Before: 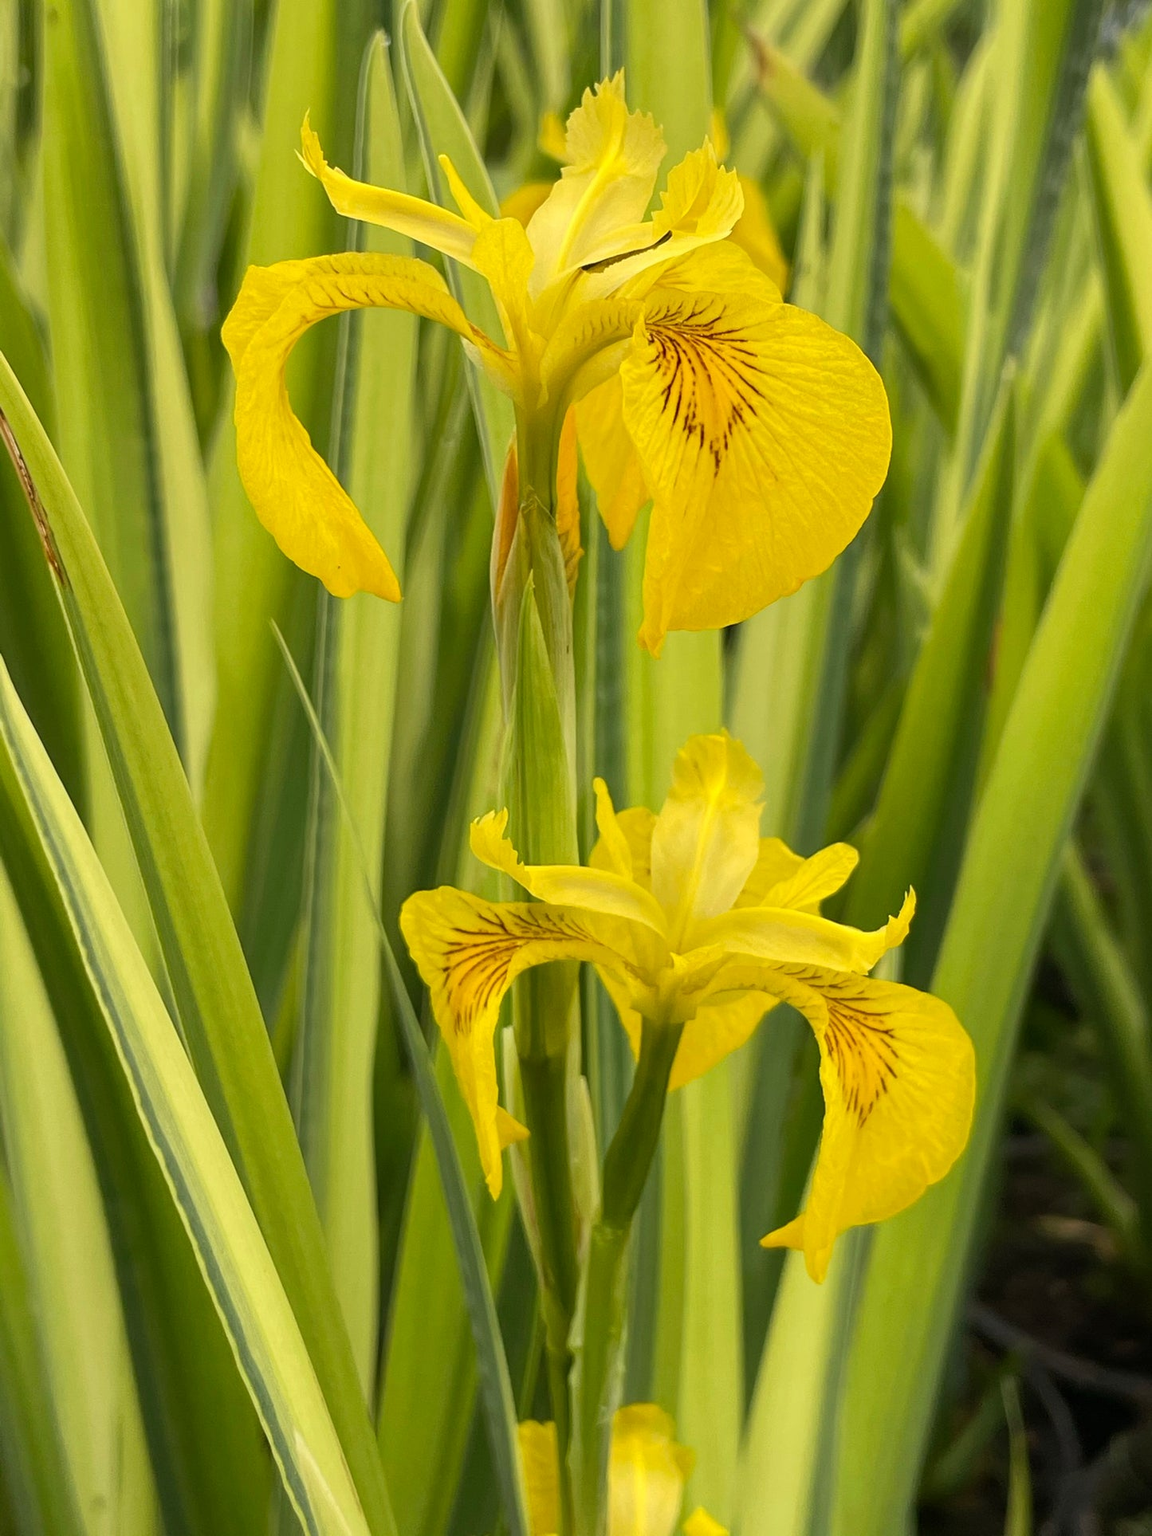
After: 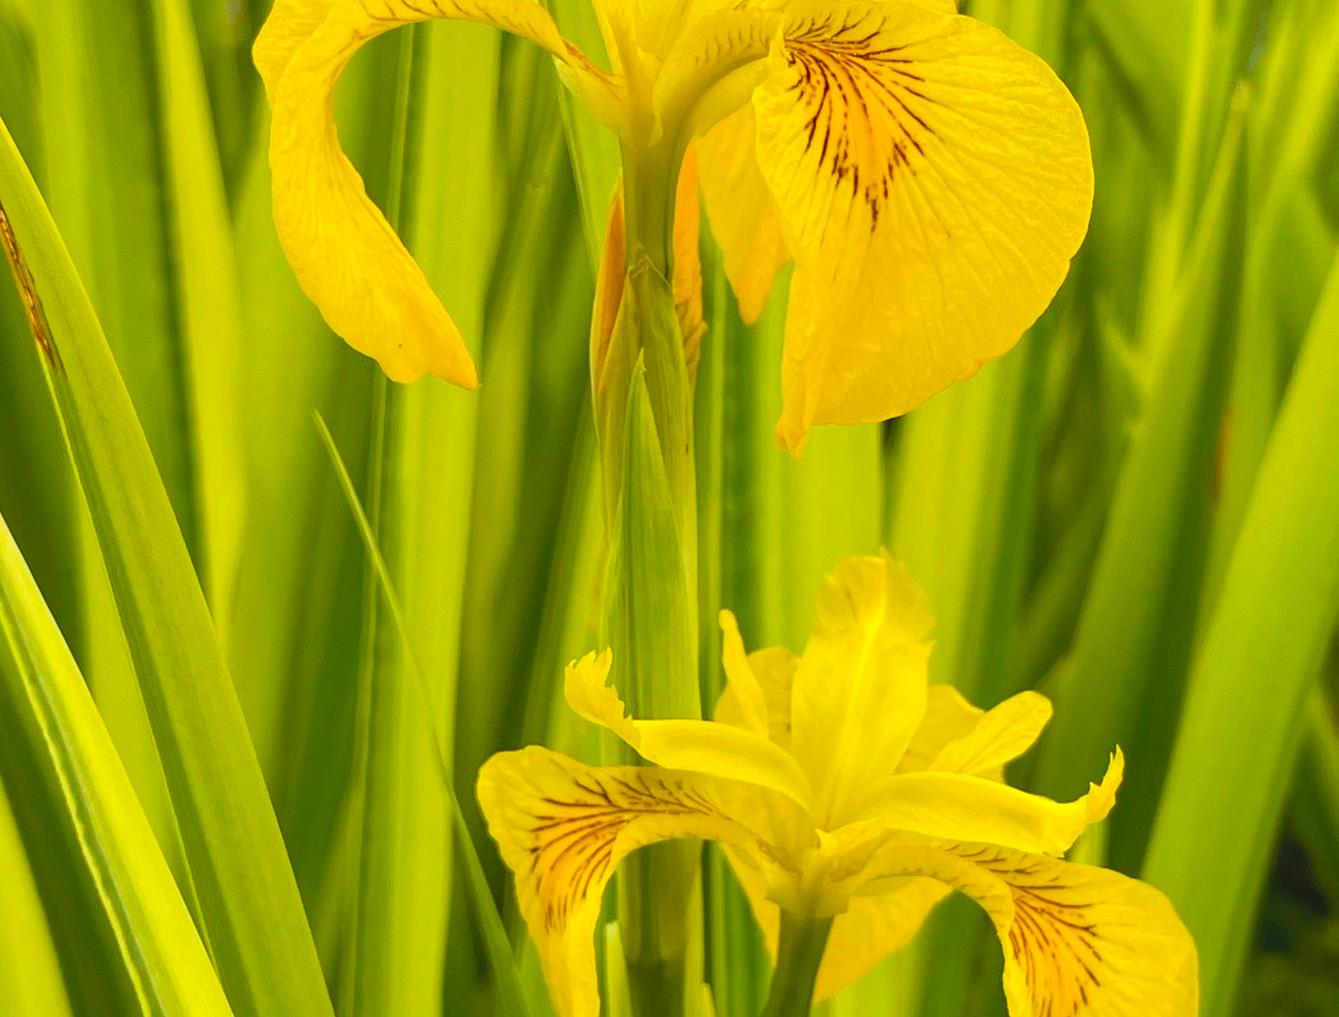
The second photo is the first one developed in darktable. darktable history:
crop: left 1.791%, top 19.005%, right 5.52%, bottom 28.172%
contrast brightness saturation: contrast -0.099, brightness 0.054, saturation 0.076
color balance rgb: highlights gain › luminance 14.704%, linear chroma grading › shadows 9.399%, linear chroma grading › highlights 11.114%, linear chroma grading › global chroma 15.368%, linear chroma grading › mid-tones 14.963%, perceptual saturation grading › global saturation 20%, perceptual saturation grading › highlights -24.79%, perceptual saturation grading › shadows 49.458%, perceptual brilliance grading › global brilliance 2.922%, perceptual brilliance grading › highlights -2.433%, perceptual brilliance grading › shadows 3.363%
